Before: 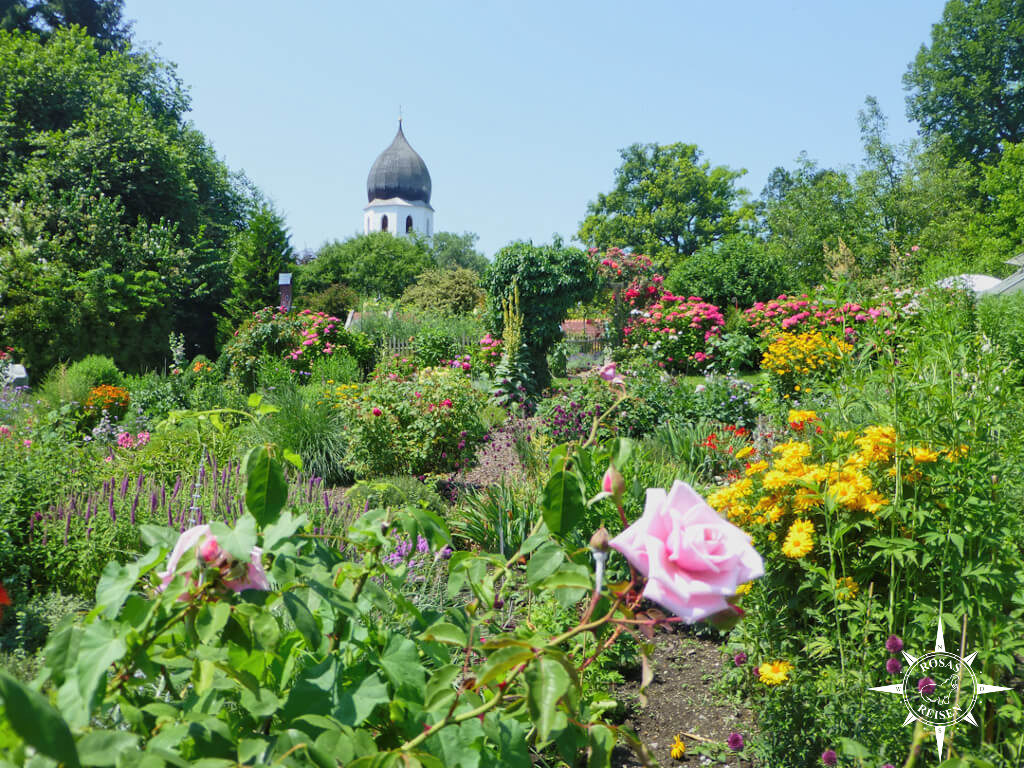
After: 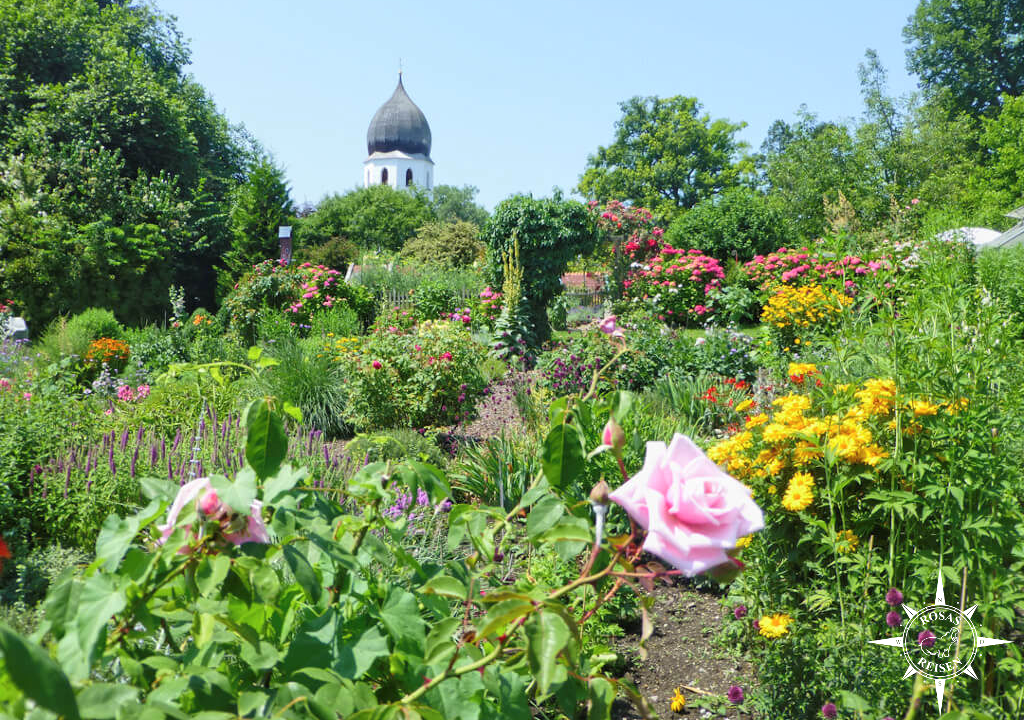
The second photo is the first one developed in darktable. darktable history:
color correction: saturation 0.98
exposure: exposure 0.2 EV, compensate highlight preservation false
crop and rotate: top 6.25%
